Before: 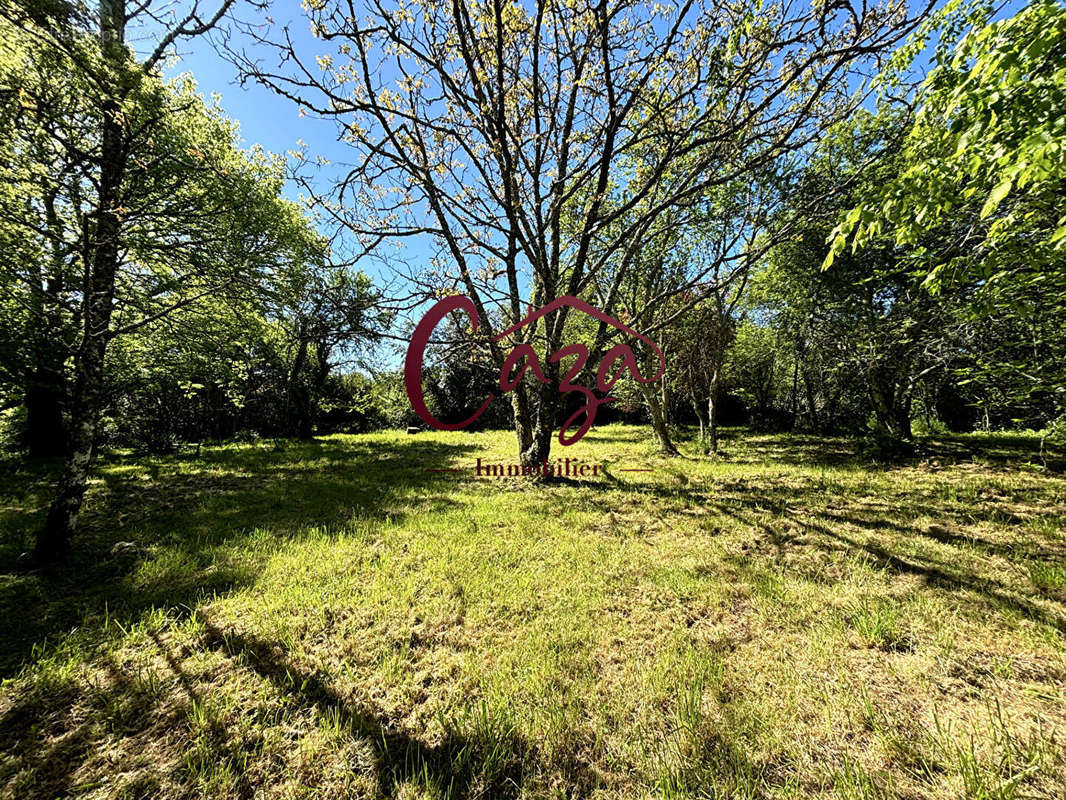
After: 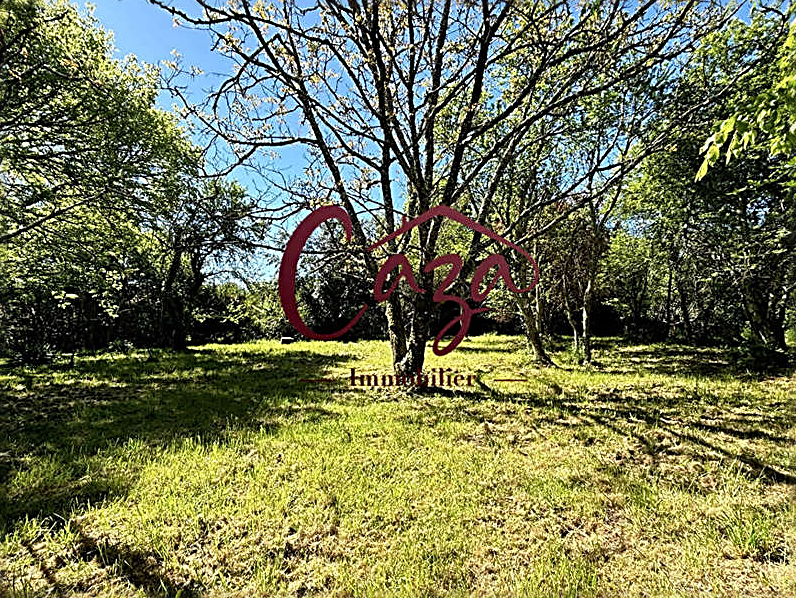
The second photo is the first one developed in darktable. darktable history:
crop and rotate: left 11.831%, top 11.346%, right 13.429%, bottom 13.899%
sharpen: radius 2.531, amount 0.628
shadows and highlights: shadows 37.27, highlights -28.18, soften with gaussian
